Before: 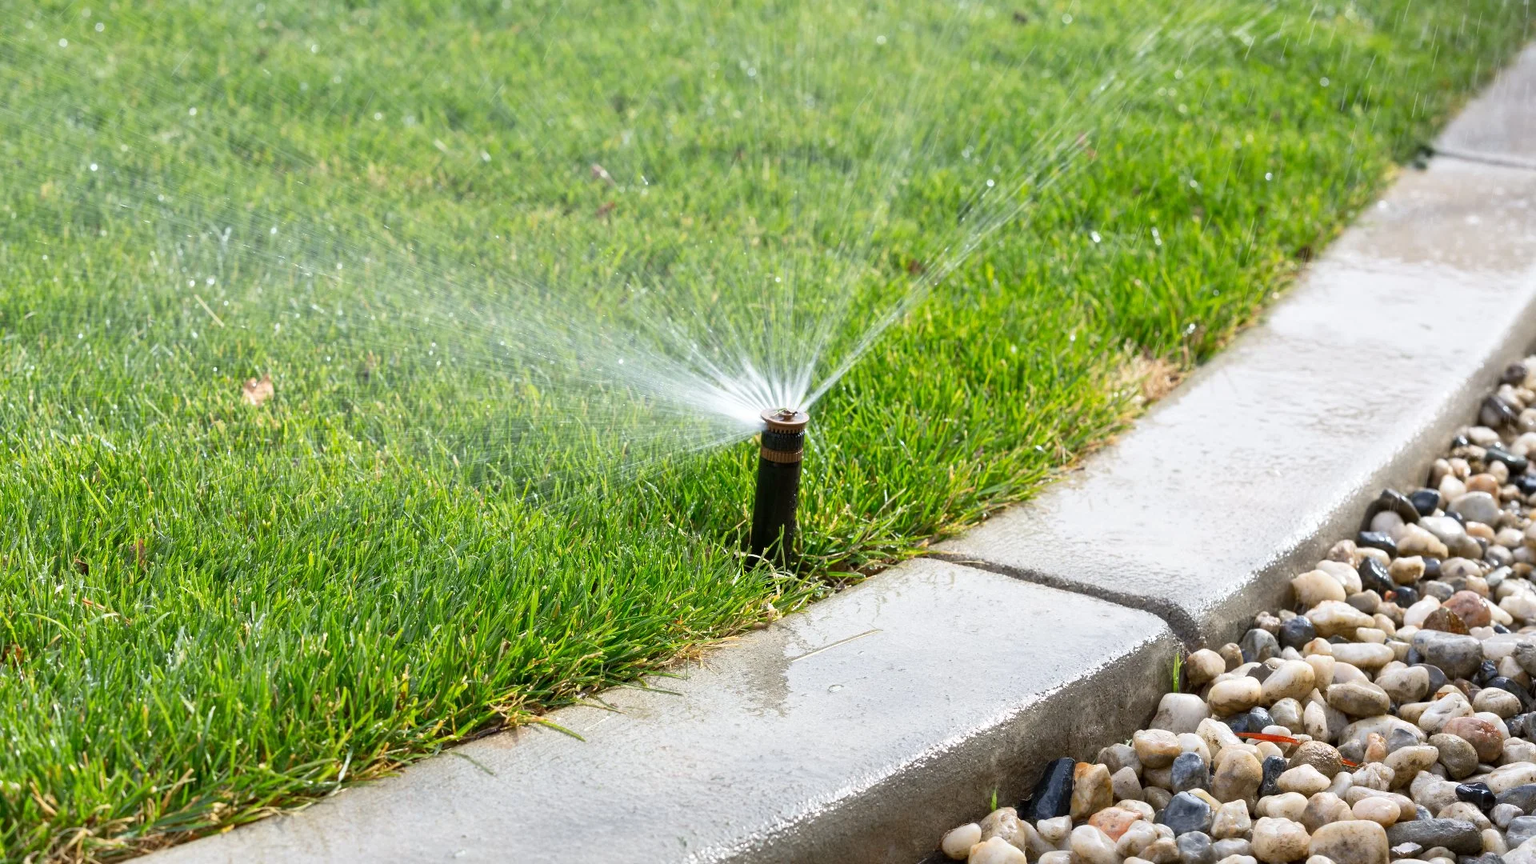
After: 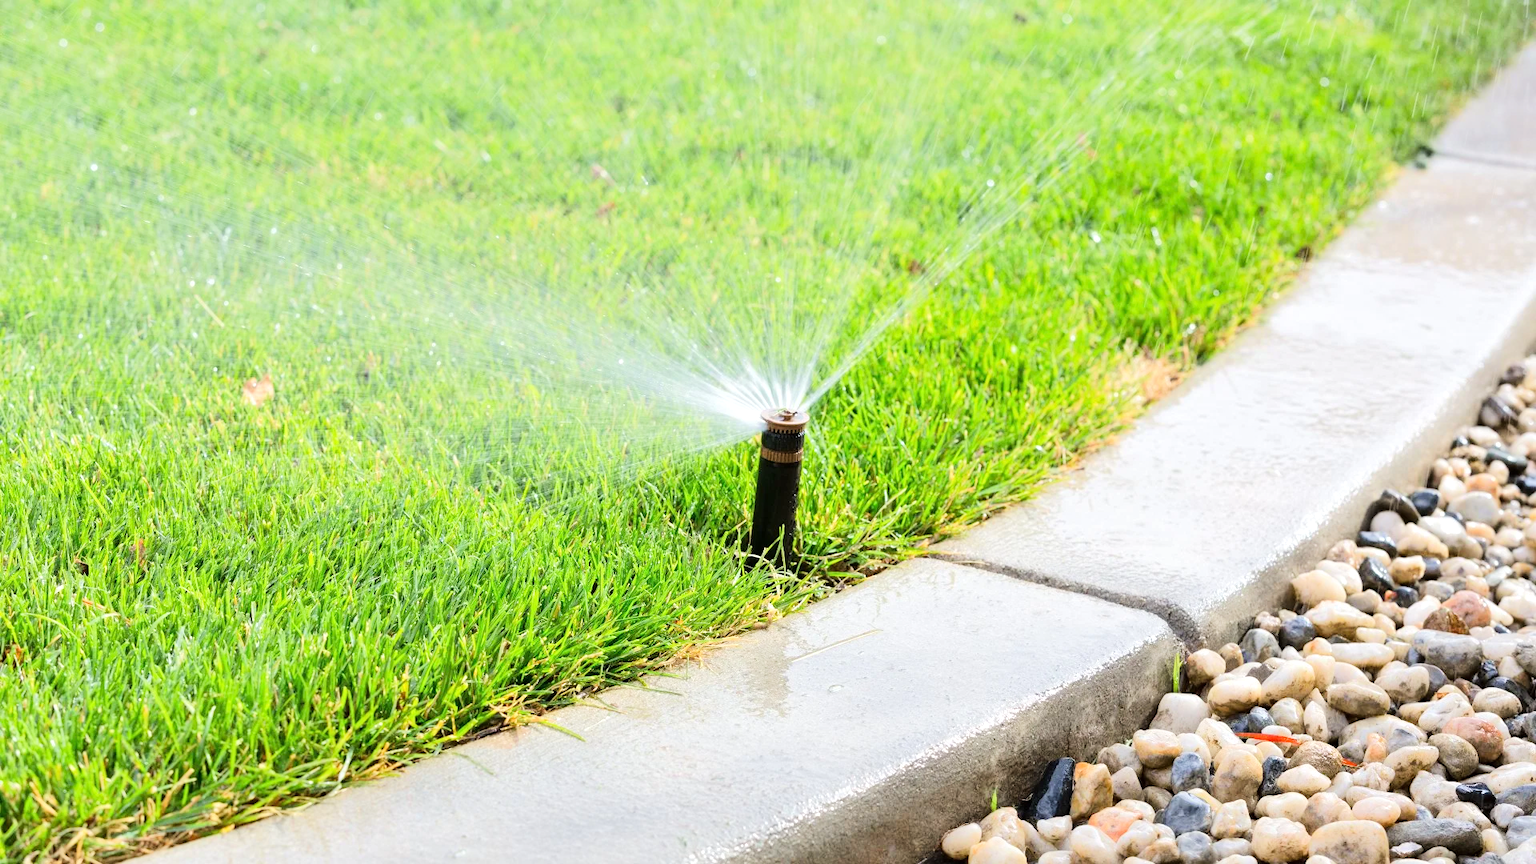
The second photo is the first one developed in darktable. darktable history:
tone equalizer: -7 EV 0.16 EV, -6 EV 0.614 EV, -5 EV 1.17 EV, -4 EV 1.32 EV, -3 EV 1.17 EV, -2 EV 0.6 EV, -1 EV 0.152 EV, edges refinement/feathering 500, mask exposure compensation -1.57 EV, preserve details no
